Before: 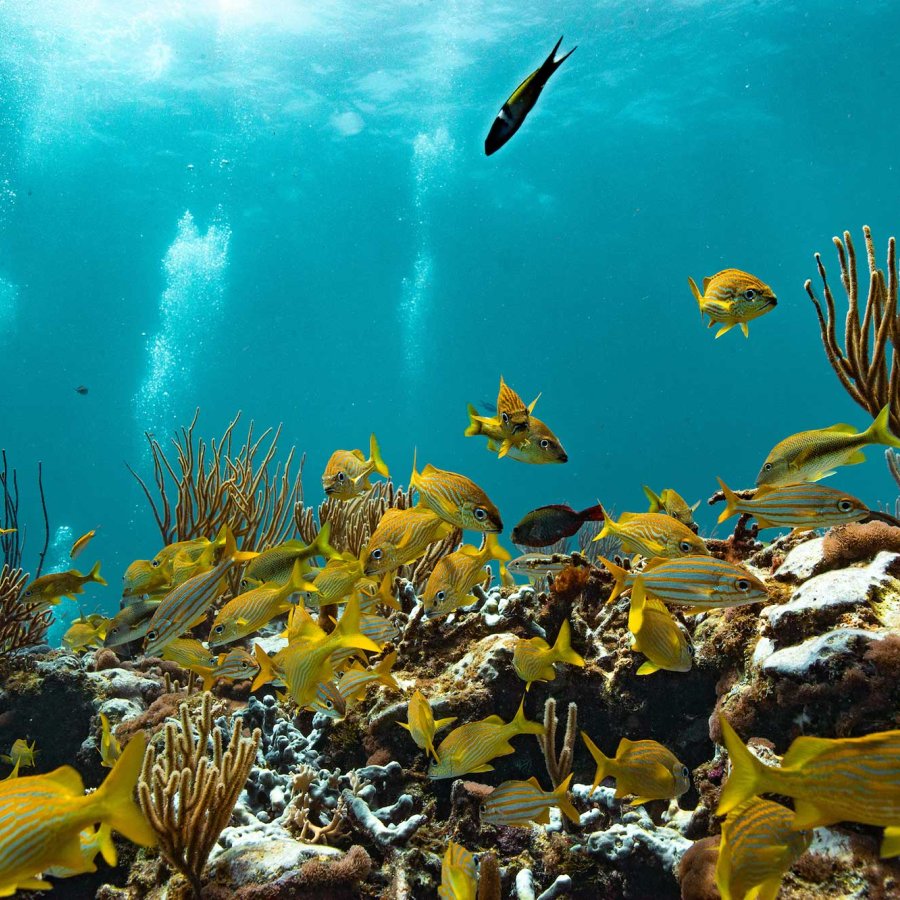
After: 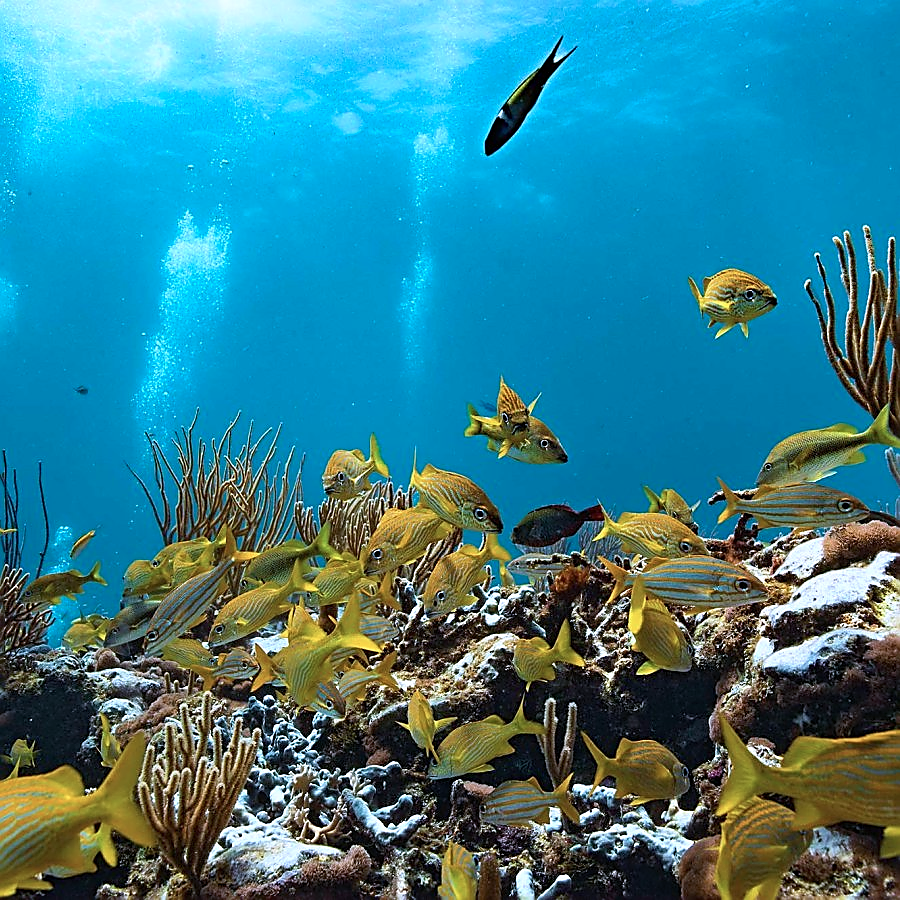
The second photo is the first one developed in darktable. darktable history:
sharpen: radius 1.4, amount 1.25, threshold 0.7
color calibration: illuminant as shot in camera, x 0.379, y 0.396, temperature 4138.76 K
